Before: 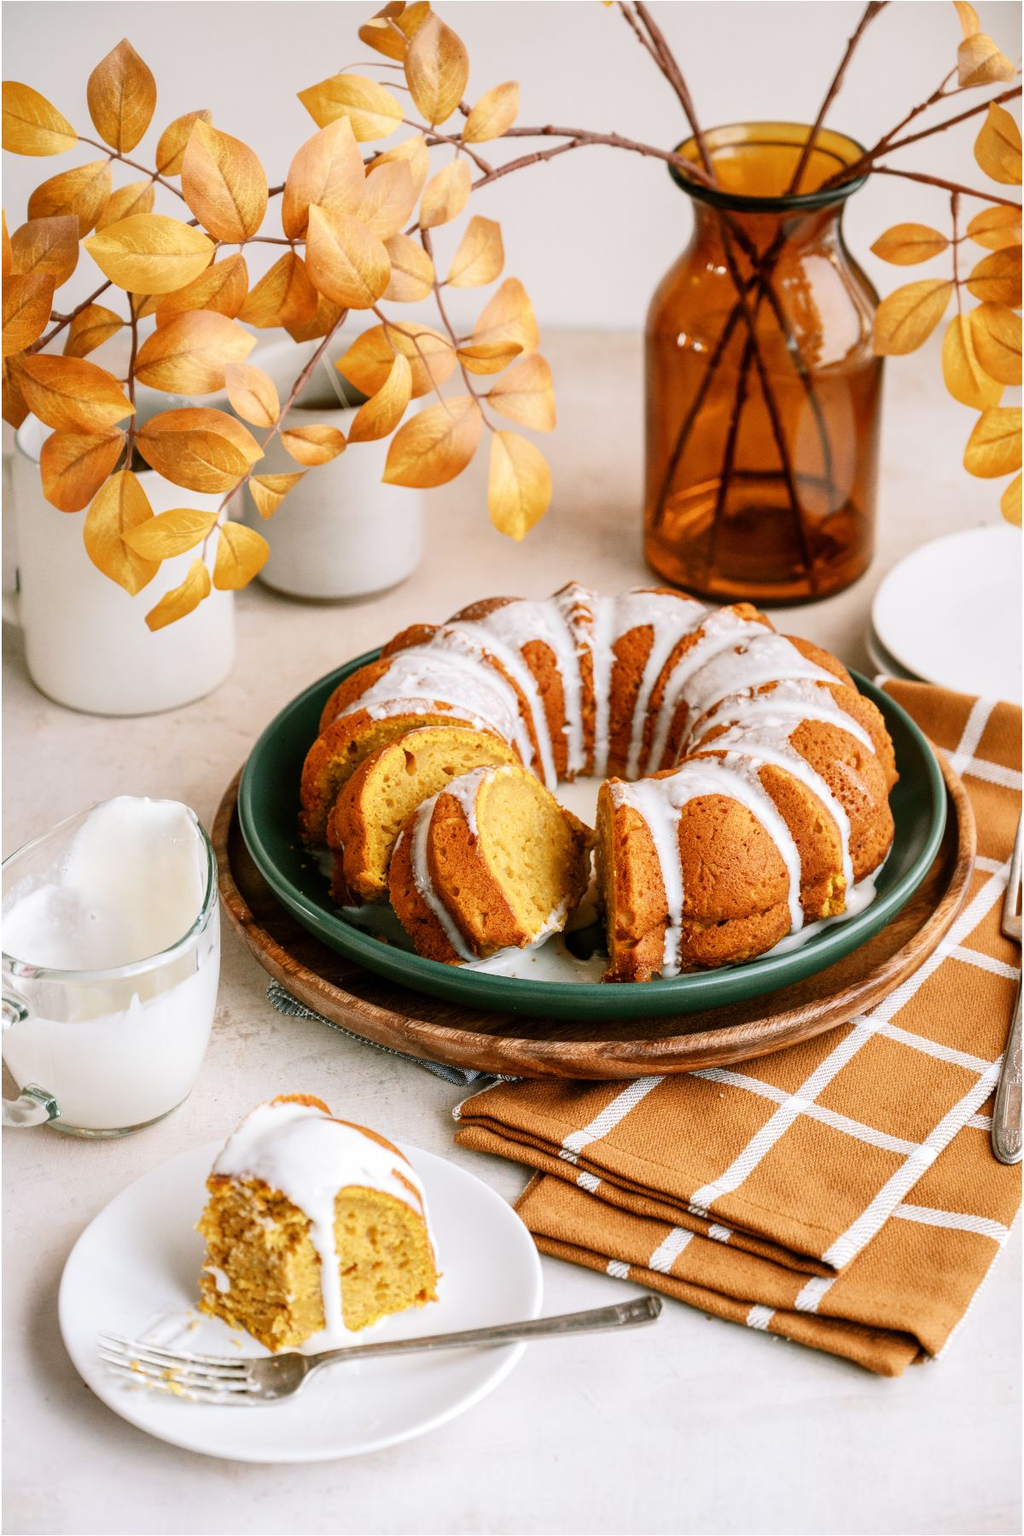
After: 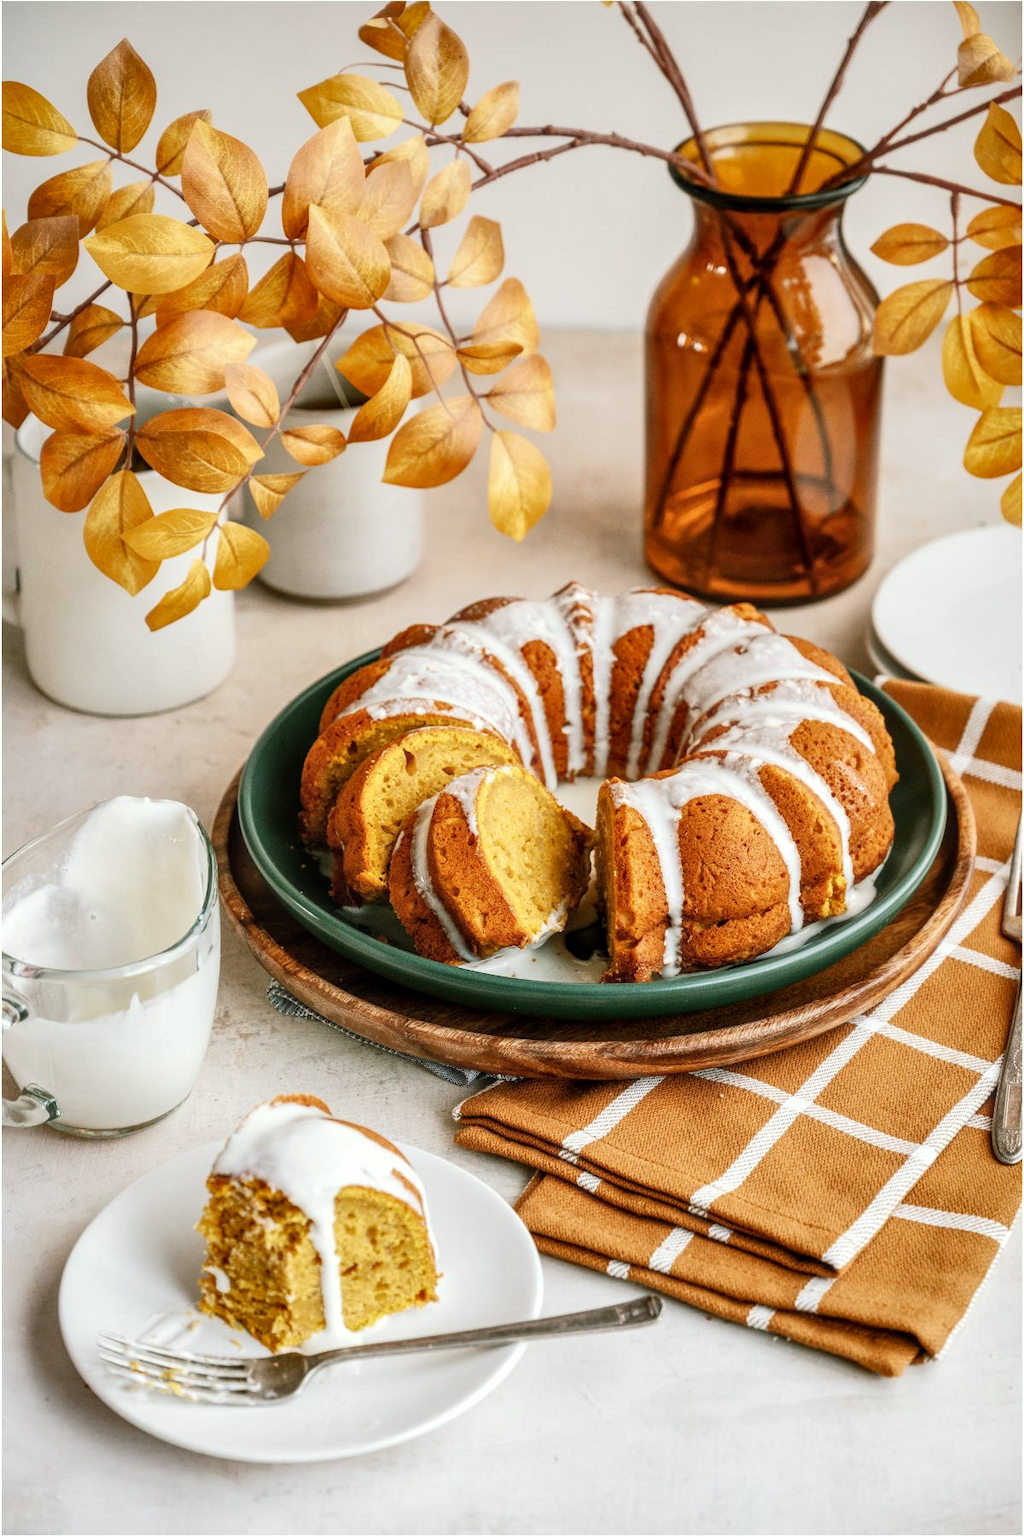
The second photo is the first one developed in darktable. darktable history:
shadows and highlights: shadows 36.72, highlights -26.88, soften with gaussian
color correction: highlights a* -2.53, highlights b* 2.61
local contrast: on, module defaults
haze removal: strength -0.057, compatibility mode true, adaptive false
